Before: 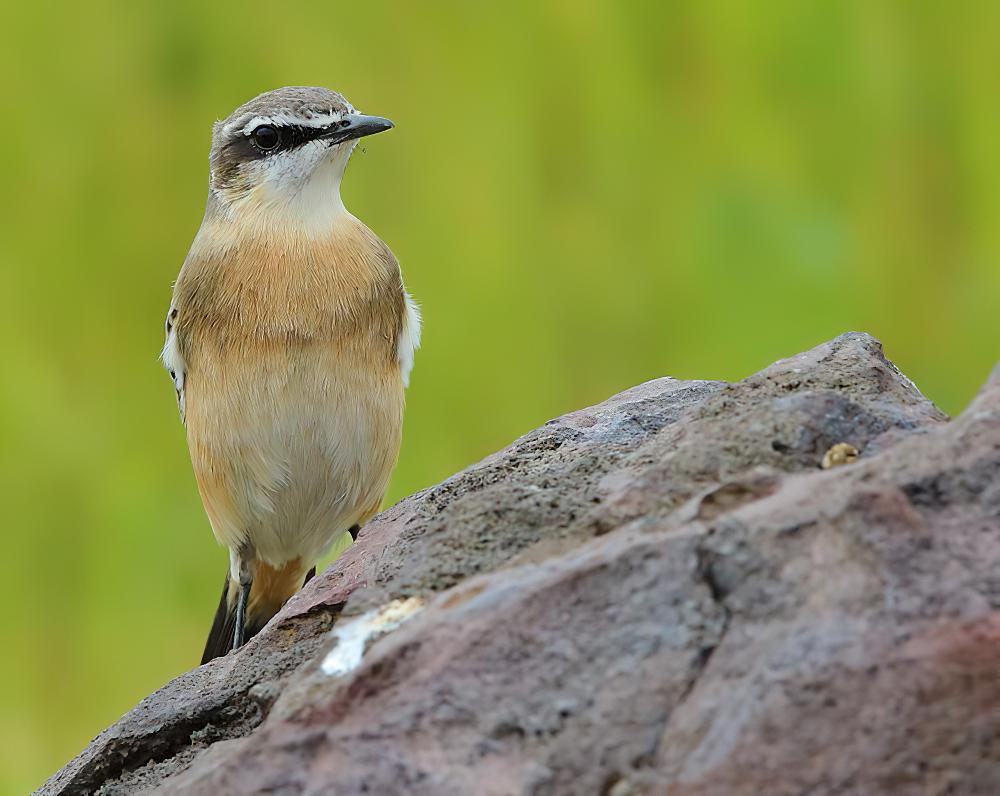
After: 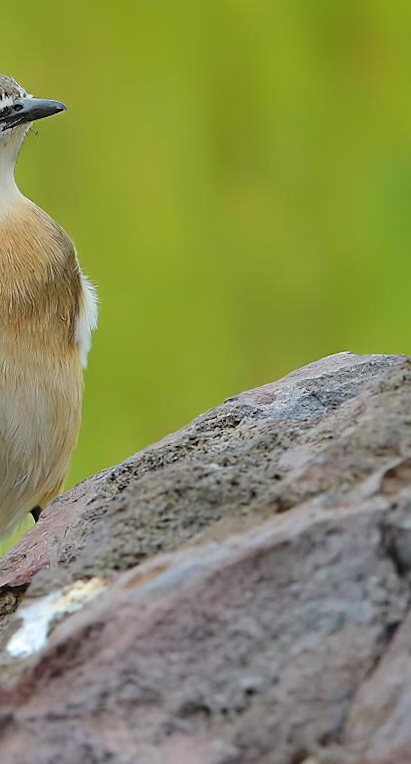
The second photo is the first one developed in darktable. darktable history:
shadows and highlights: low approximation 0.01, soften with gaussian
rotate and perspective: rotation -1.32°, lens shift (horizontal) -0.031, crop left 0.015, crop right 0.985, crop top 0.047, crop bottom 0.982
crop: left 31.229%, right 27.105%
